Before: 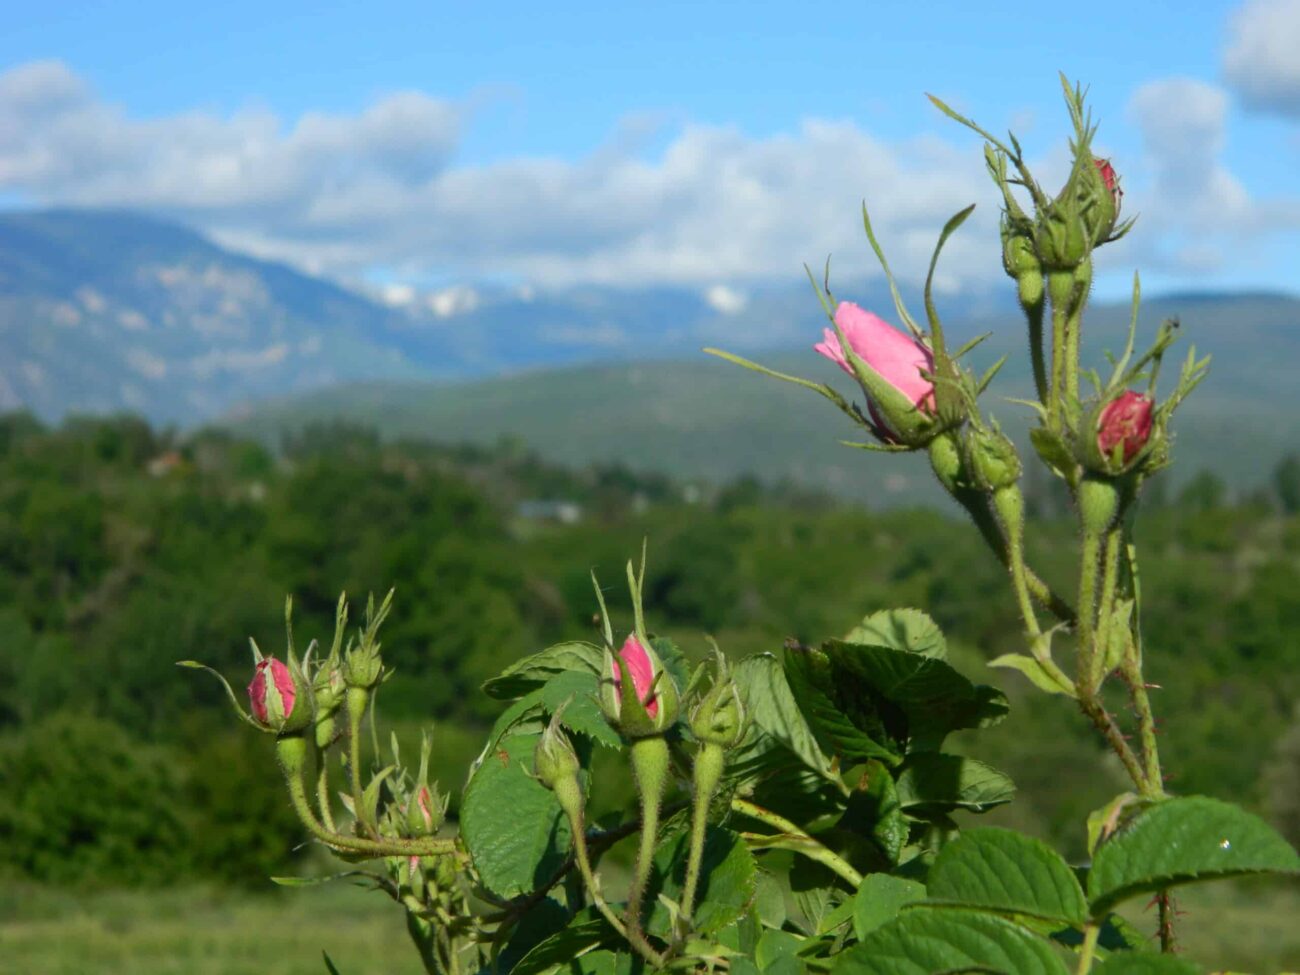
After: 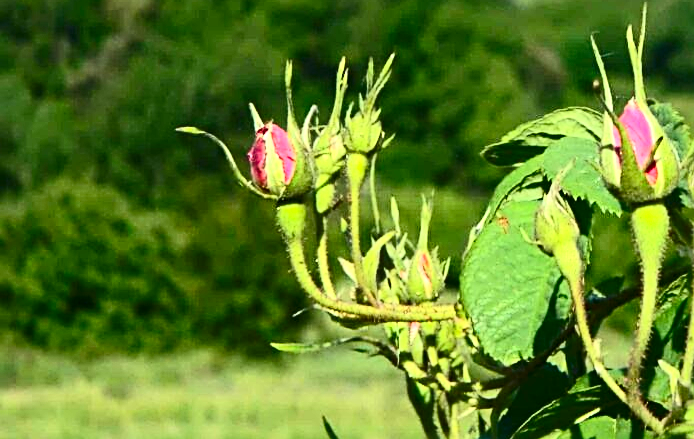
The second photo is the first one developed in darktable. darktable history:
crop and rotate: top 54.778%, right 46.61%, bottom 0.159%
base curve: curves: ch0 [(0, 0) (0.74, 0.67) (1, 1)]
sharpen: radius 2.531, amount 0.628
exposure: exposure 1.2 EV, compensate highlight preservation false
contrast brightness saturation: contrast 0.4, brightness 0.1, saturation 0.21
